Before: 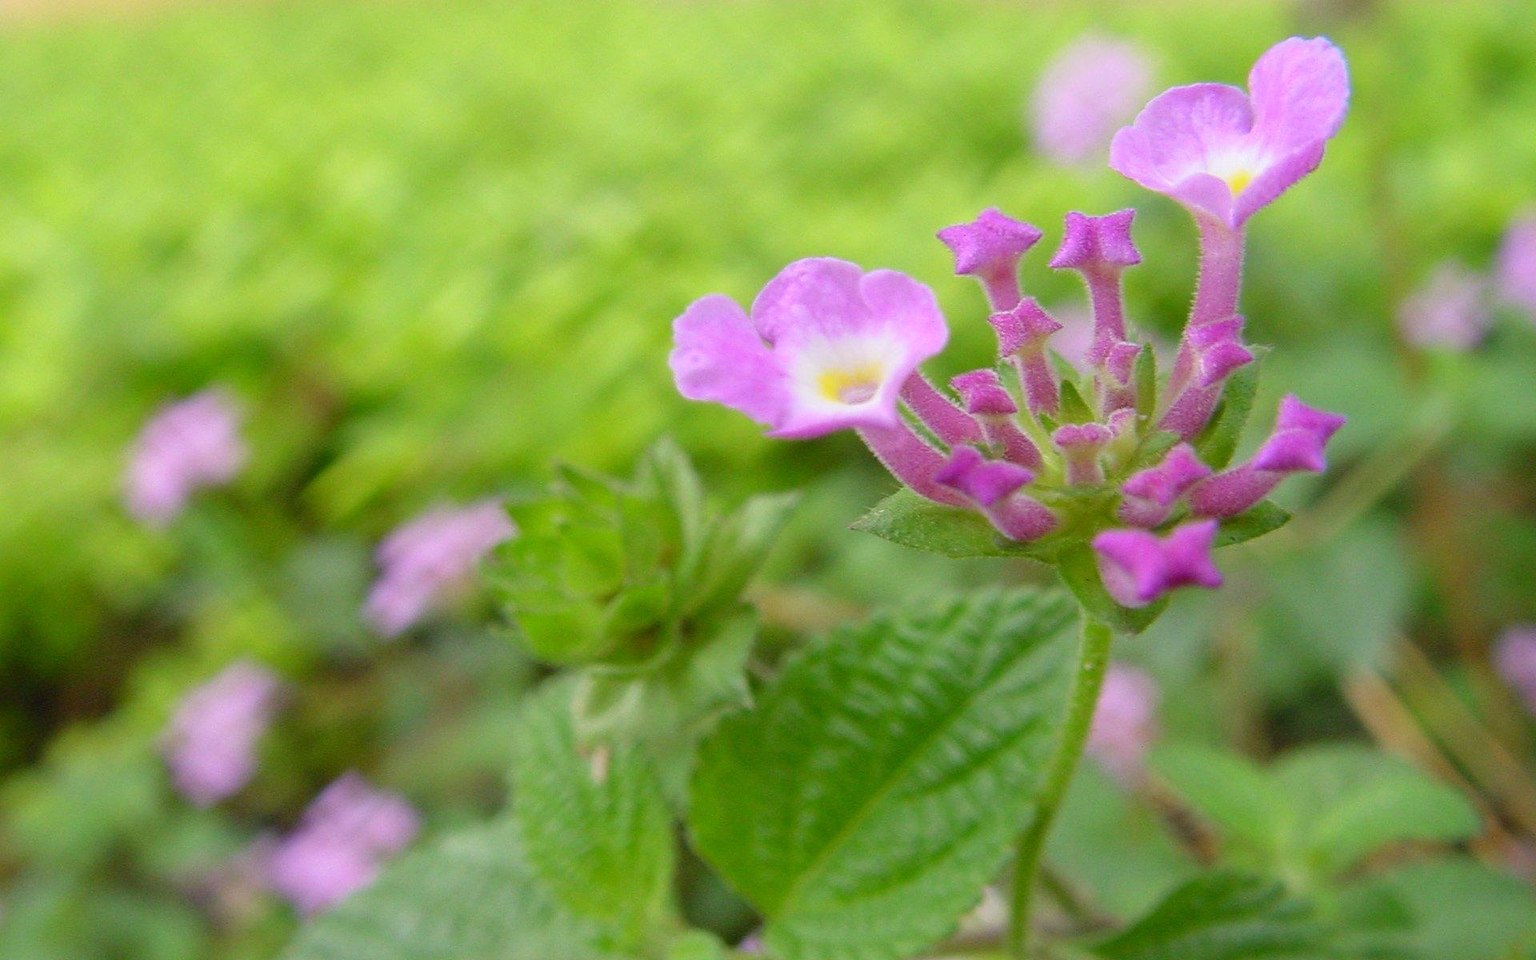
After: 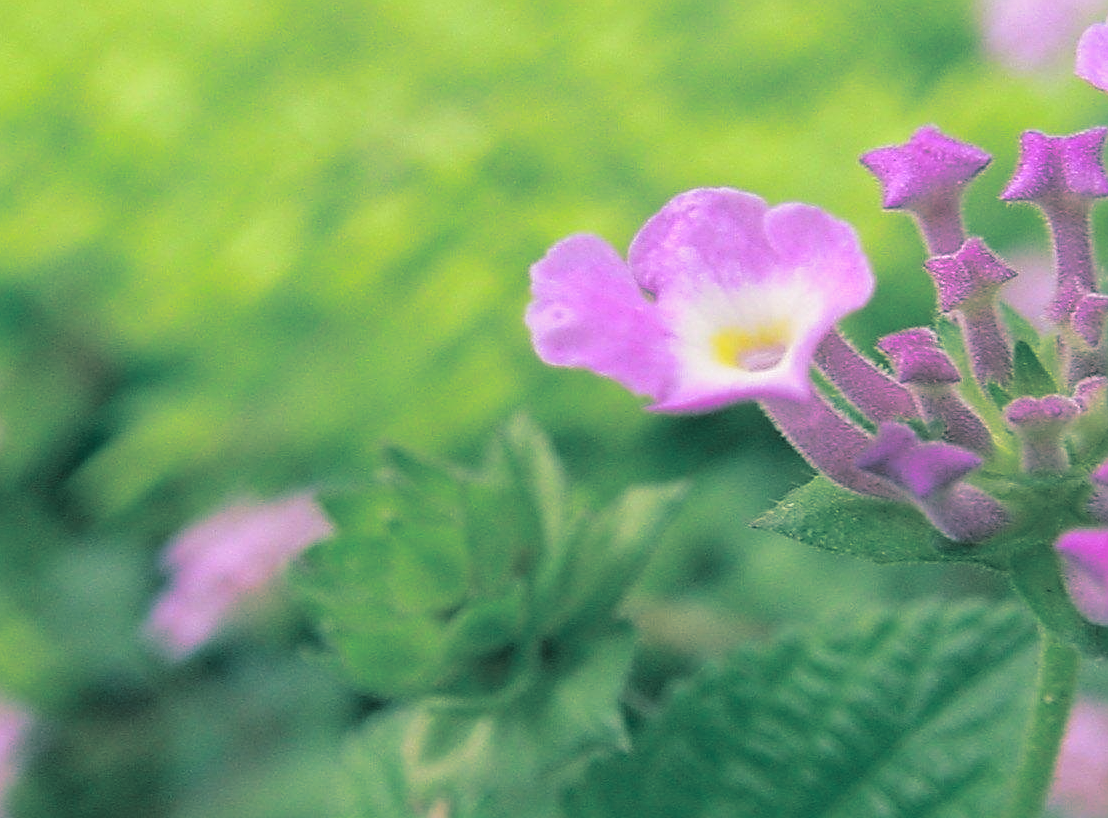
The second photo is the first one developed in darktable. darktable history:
crop: left 16.202%, top 11.208%, right 26.045%, bottom 20.557%
split-toning: shadows › hue 186.43°, highlights › hue 49.29°, compress 30.29%
sharpen: on, module defaults
